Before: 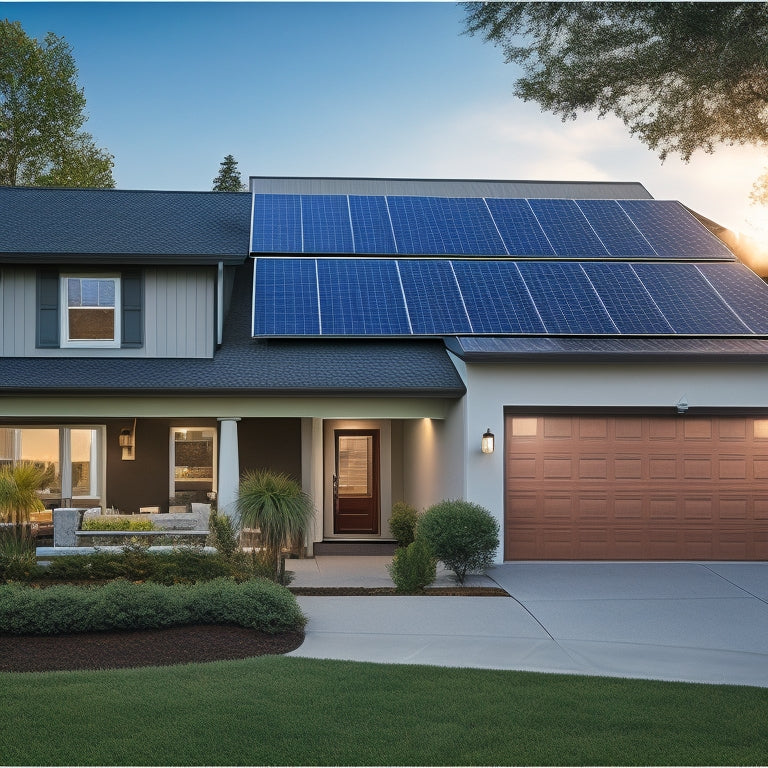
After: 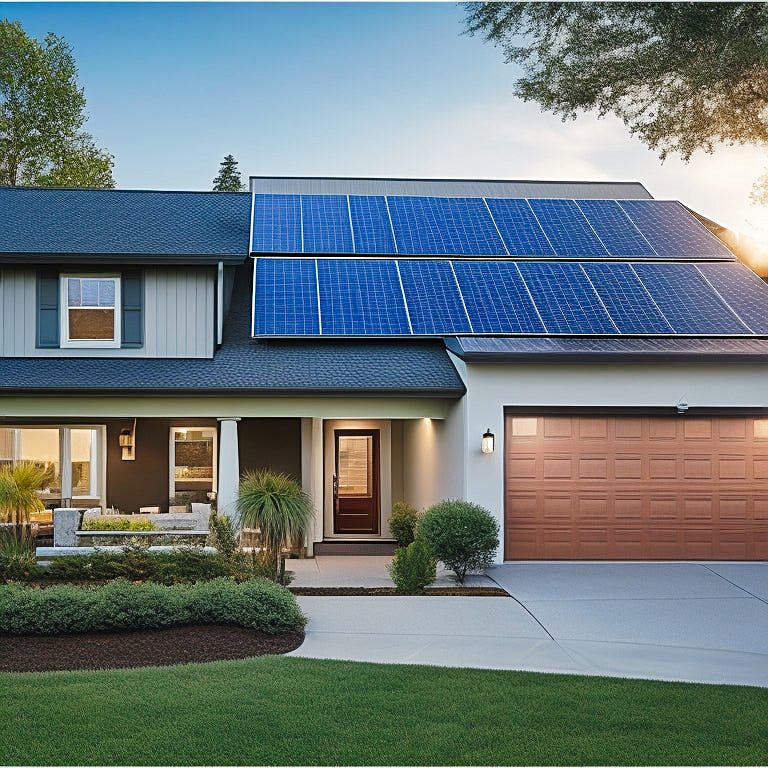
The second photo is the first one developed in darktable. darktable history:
tone equalizer: on, module defaults
shadows and highlights: on, module defaults
sharpen: on, module defaults
contrast brightness saturation: contrast 0.01, saturation -0.05
tone curve: curves: ch0 [(0, 0) (0.003, 0.016) (0.011, 0.019) (0.025, 0.023) (0.044, 0.029) (0.069, 0.042) (0.1, 0.068) (0.136, 0.101) (0.177, 0.143) (0.224, 0.21) (0.277, 0.289) (0.335, 0.379) (0.399, 0.476) (0.468, 0.569) (0.543, 0.654) (0.623, 0.75) (0.709, 0.822) (0.801, 0.893) (0.898, 0.946) (1, 1)], preserve colors none
